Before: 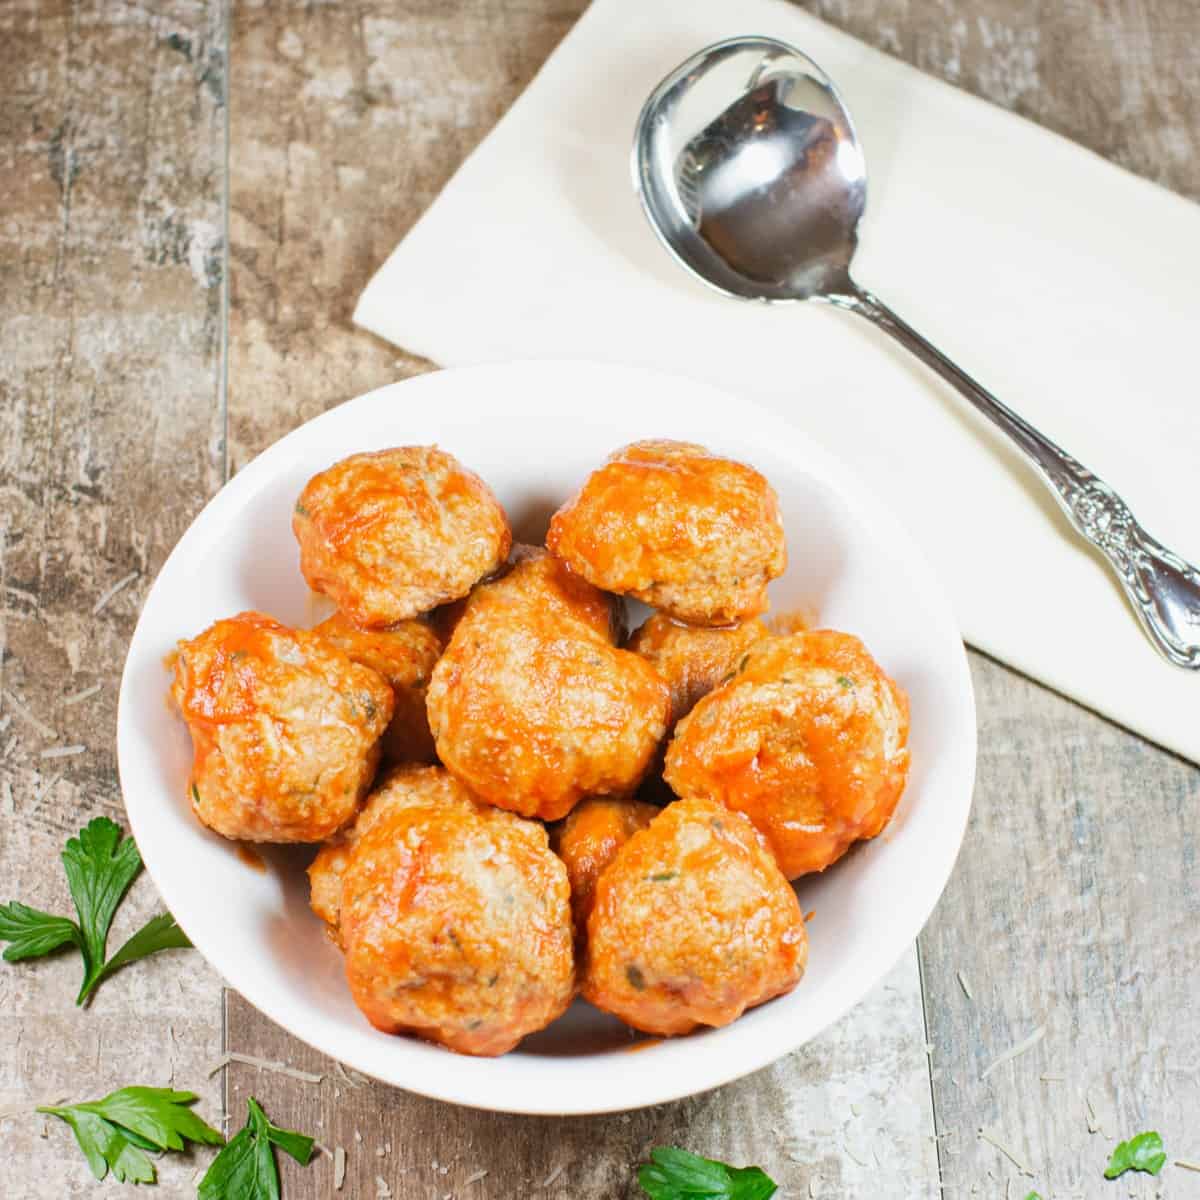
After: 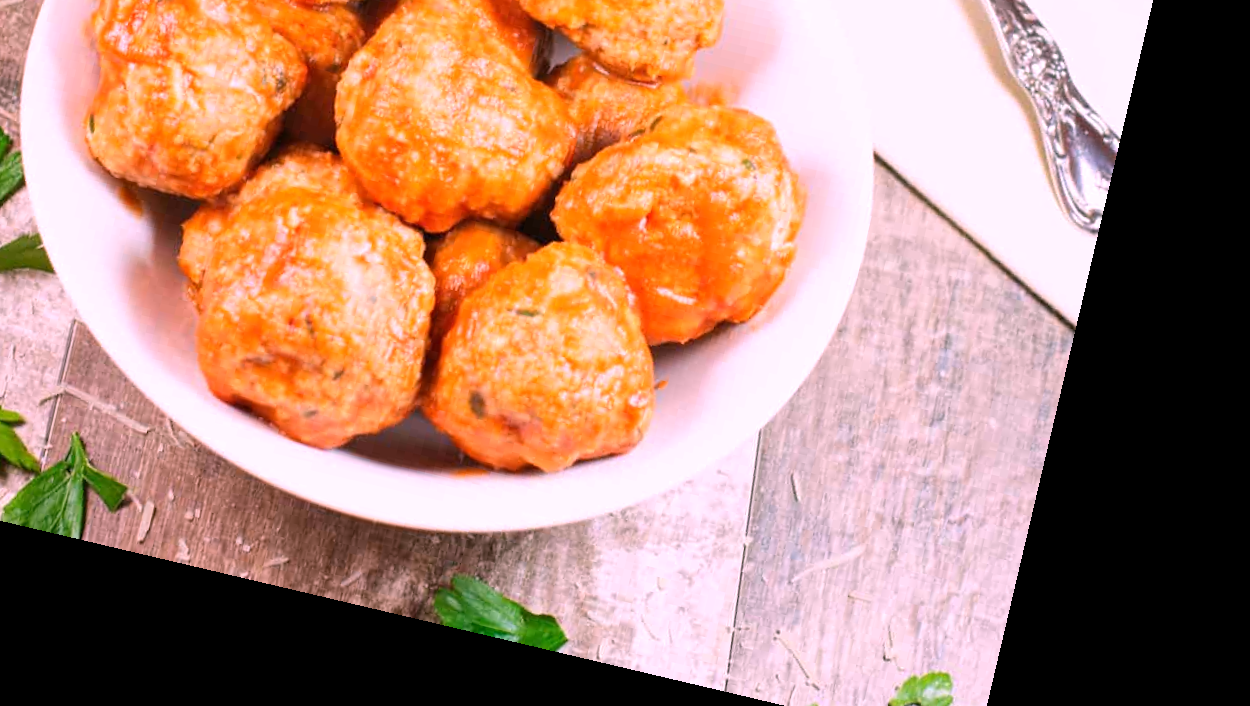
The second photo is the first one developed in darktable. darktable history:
white balance: red 1.188, blue 1.11
rotate and perspective: rotation 13.27°, automatic cropping off
crop and rotate: left 13.306%, top 48.129%, bottom 2.928%
